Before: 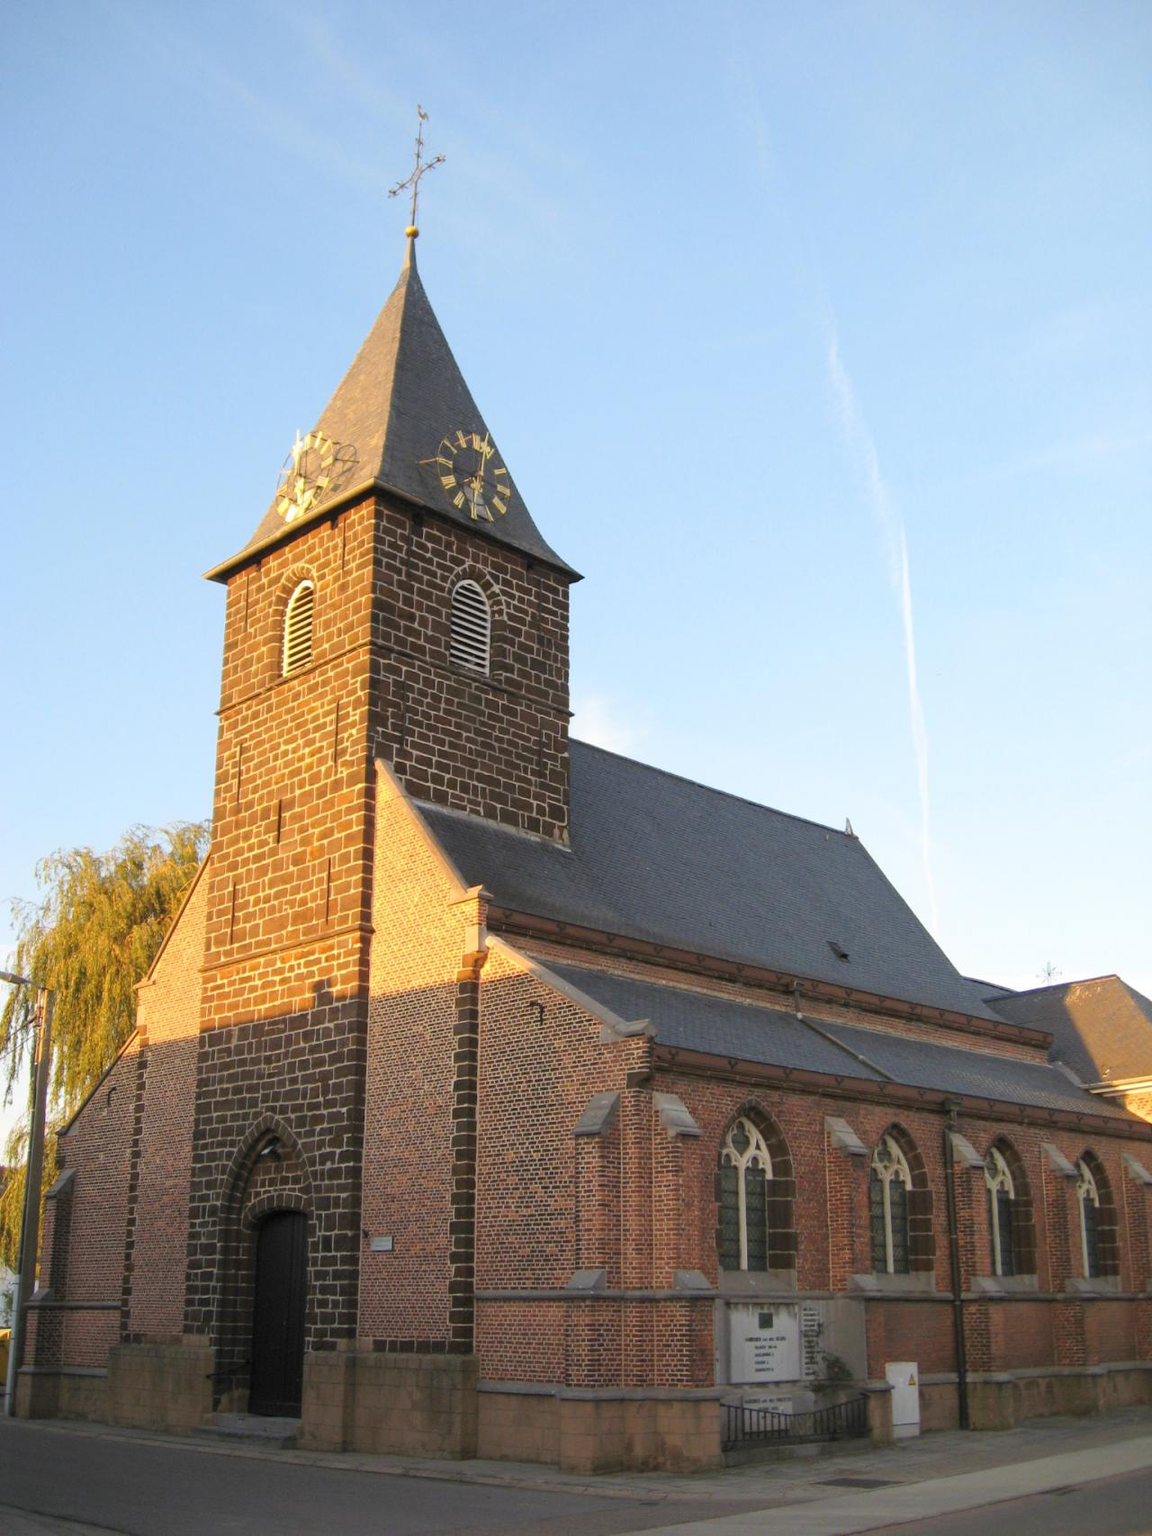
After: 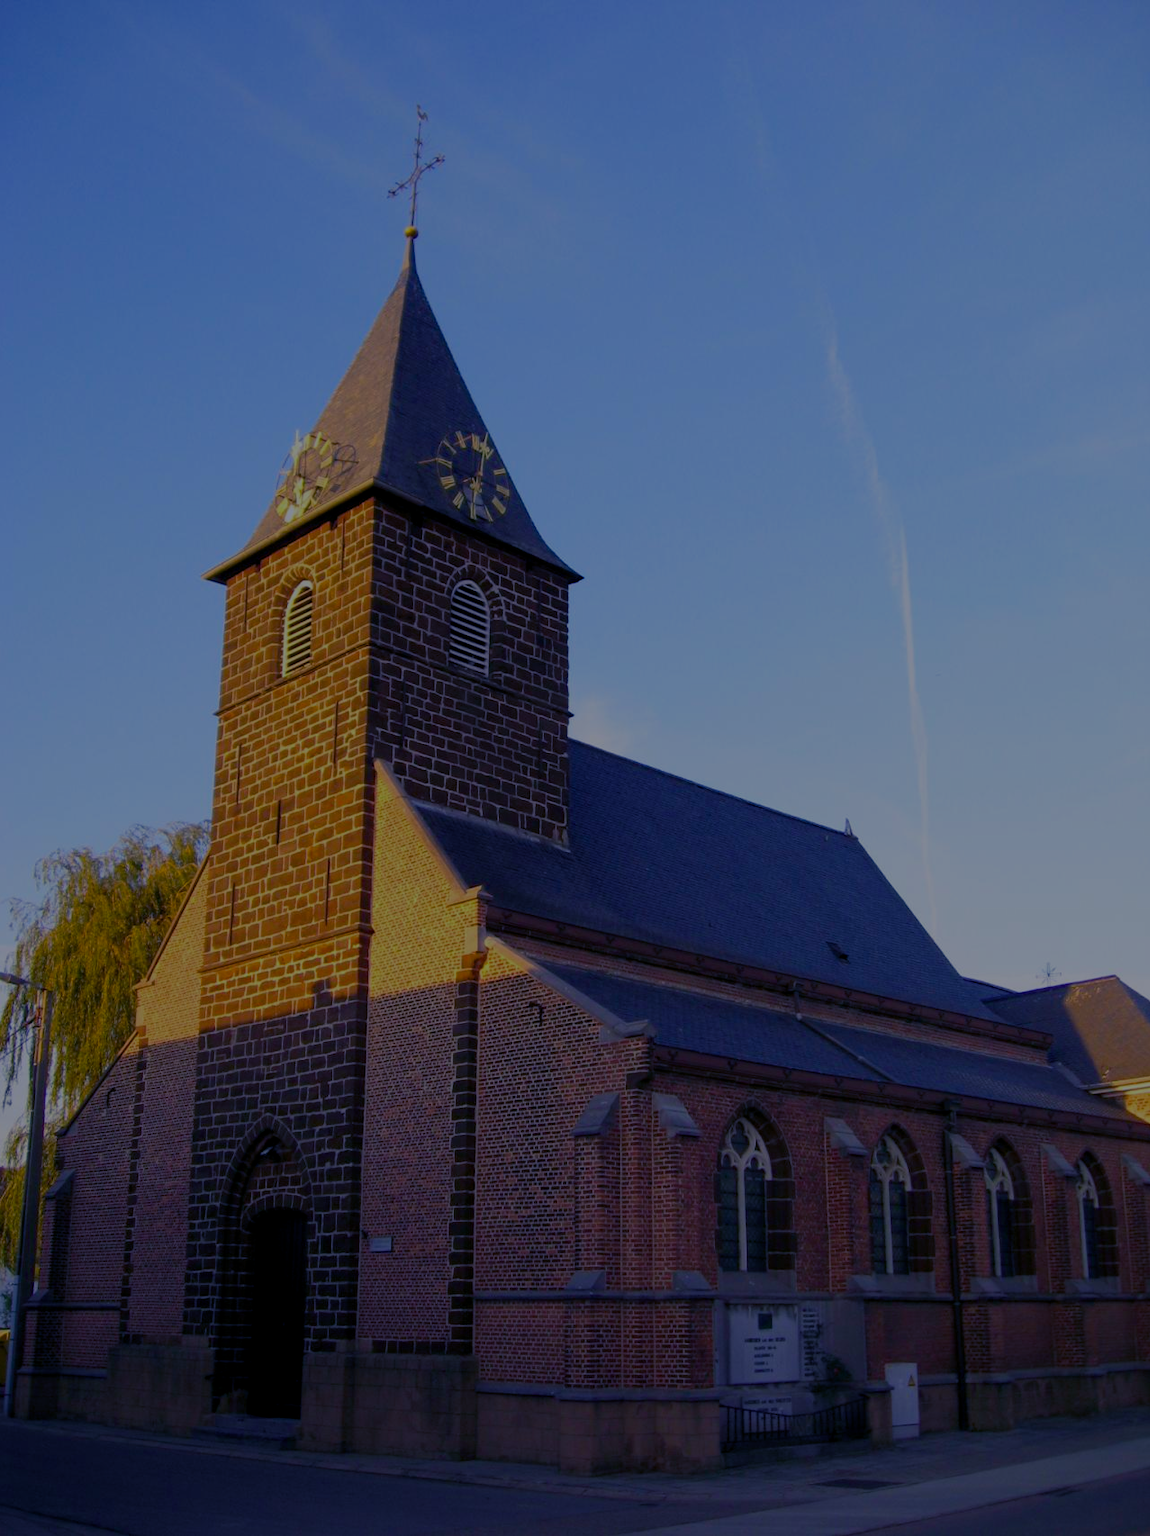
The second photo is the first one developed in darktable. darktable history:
color balance rgb: shadows lift › luminance -28.76%, shadows lift › chroma 15%, shadows lift › hue 270°, power › chroma 1%, power › hue 255°, highlights gain › luminance 7.14%, highlights gain › chroma 2%, highlights gain › hue 90°, global offset › luminance -0.29%, global offset › hue 260°, perceptual saturation grading › global saturation 20%, perceptual saturation grading › highlights -13.92%, perceptual saturation grading › shadows 50%
base curve: exposure shift 0, preserve colors none
crop and rotate: left 0.126%
exposure: exposure -2.002 EV, compensate highlight preservation false
